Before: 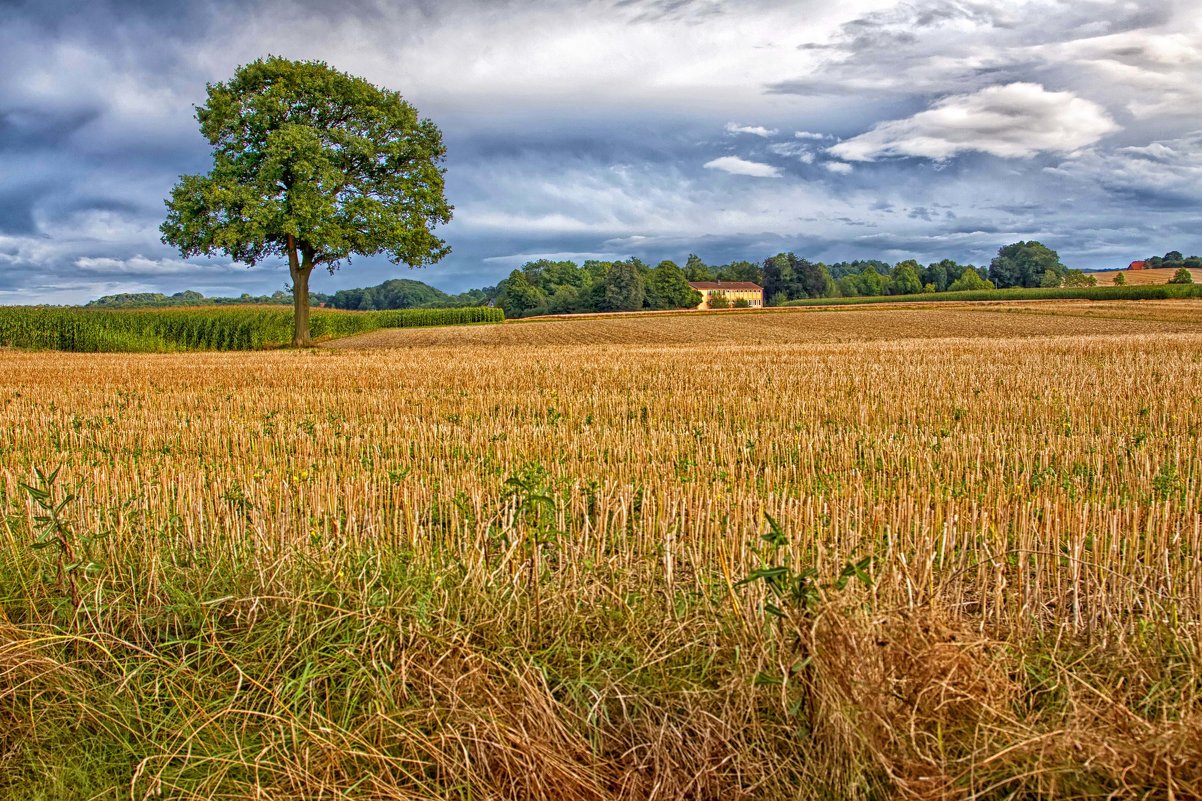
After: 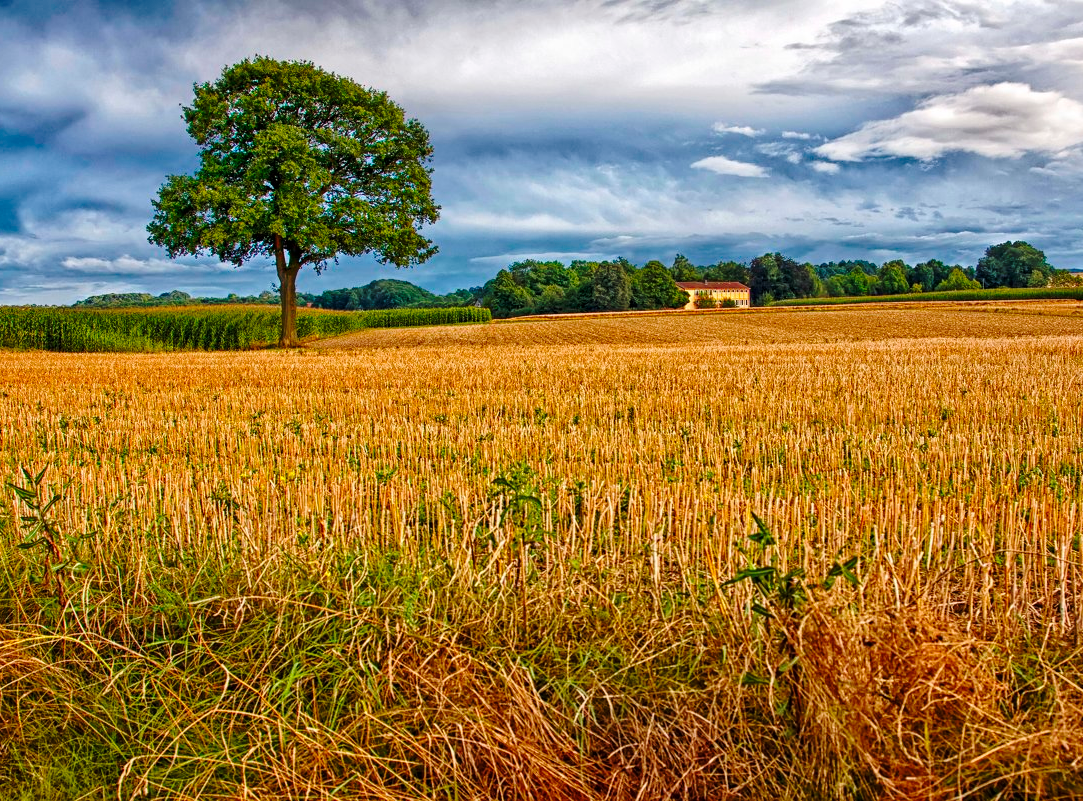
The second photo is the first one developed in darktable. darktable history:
rgb levels: preserve colors max RGB
crop and rotate: left 1.088%, right 8.807%
base curve: curves: ch0 [(0, 0) (0.073, 0.04) (0.157, 0.139) (0.492, 0.492) (0.758, 0.758) (1, 1)], preserve colors none
